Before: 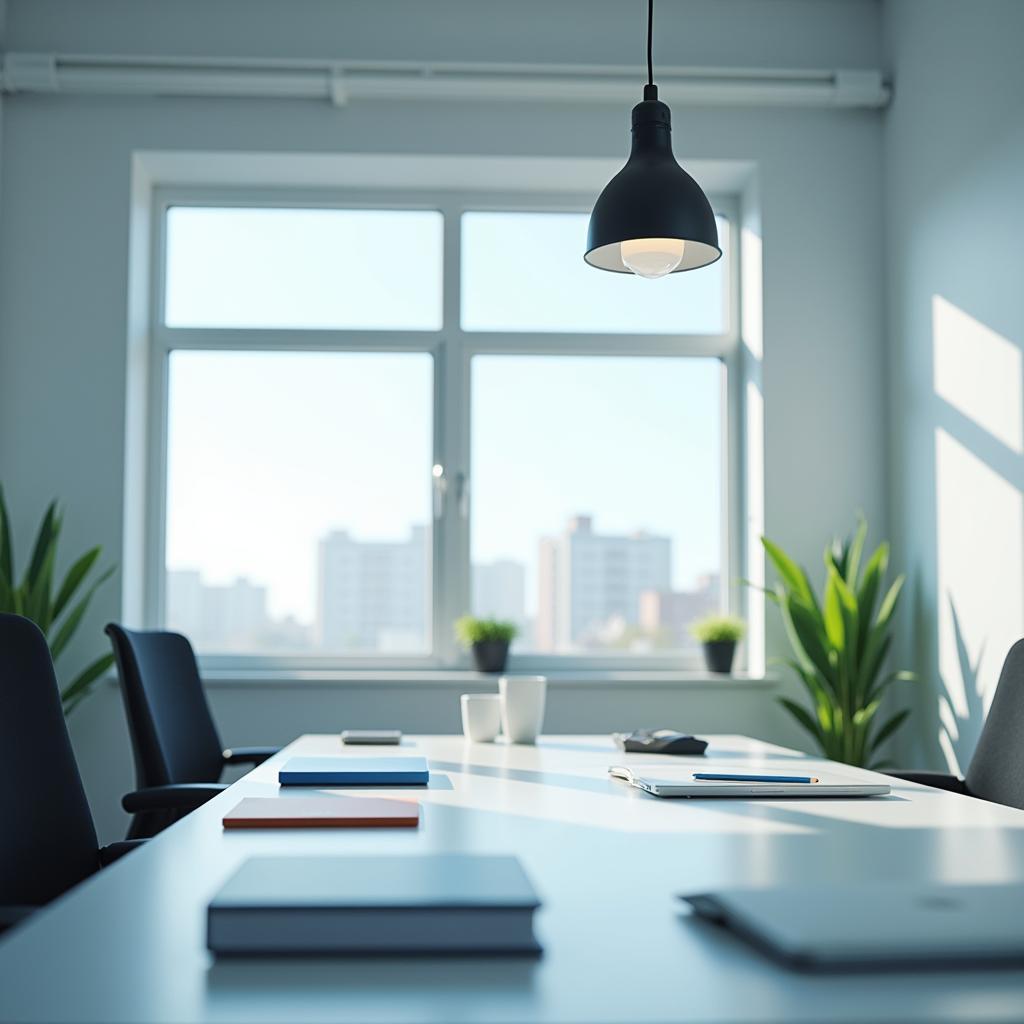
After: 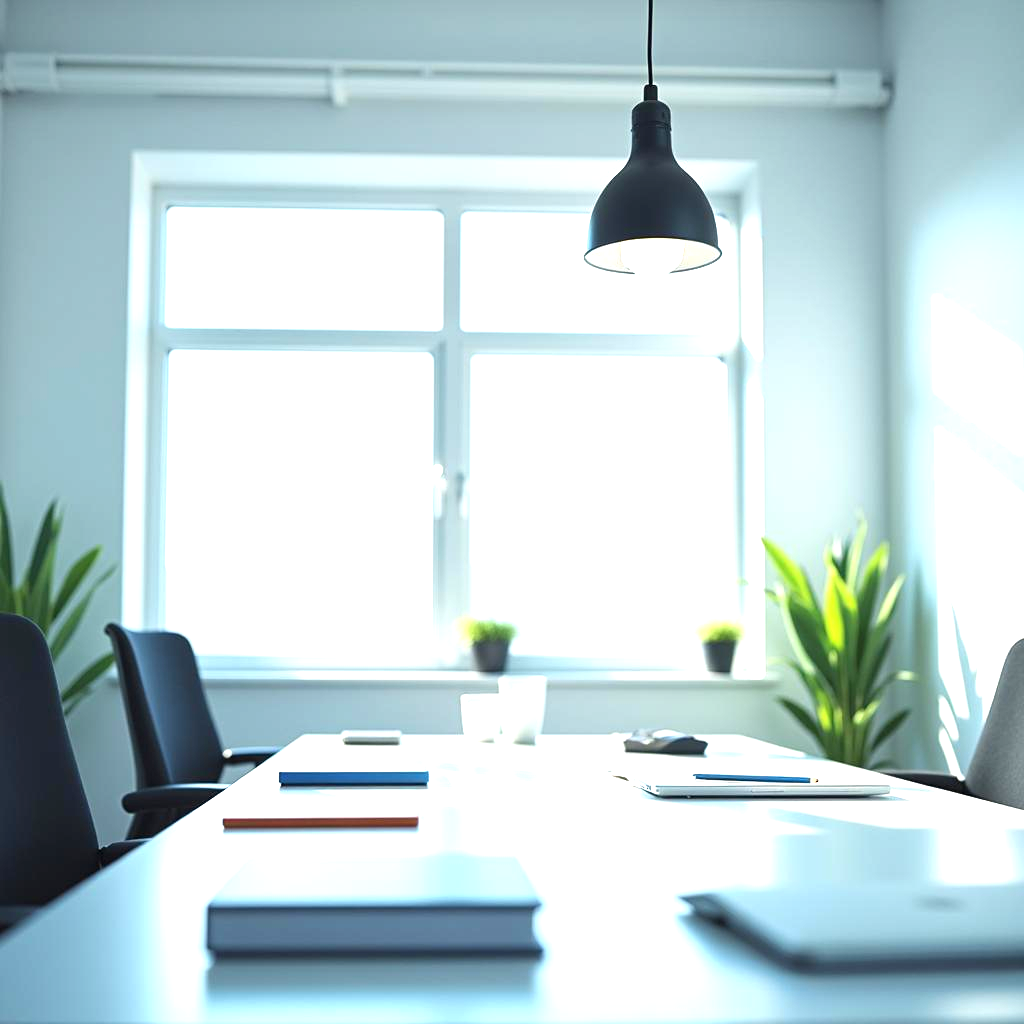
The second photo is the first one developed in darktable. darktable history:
exposure: exposure 1.213 EV, compensate exposure bias true, compensate highlight preservation false
